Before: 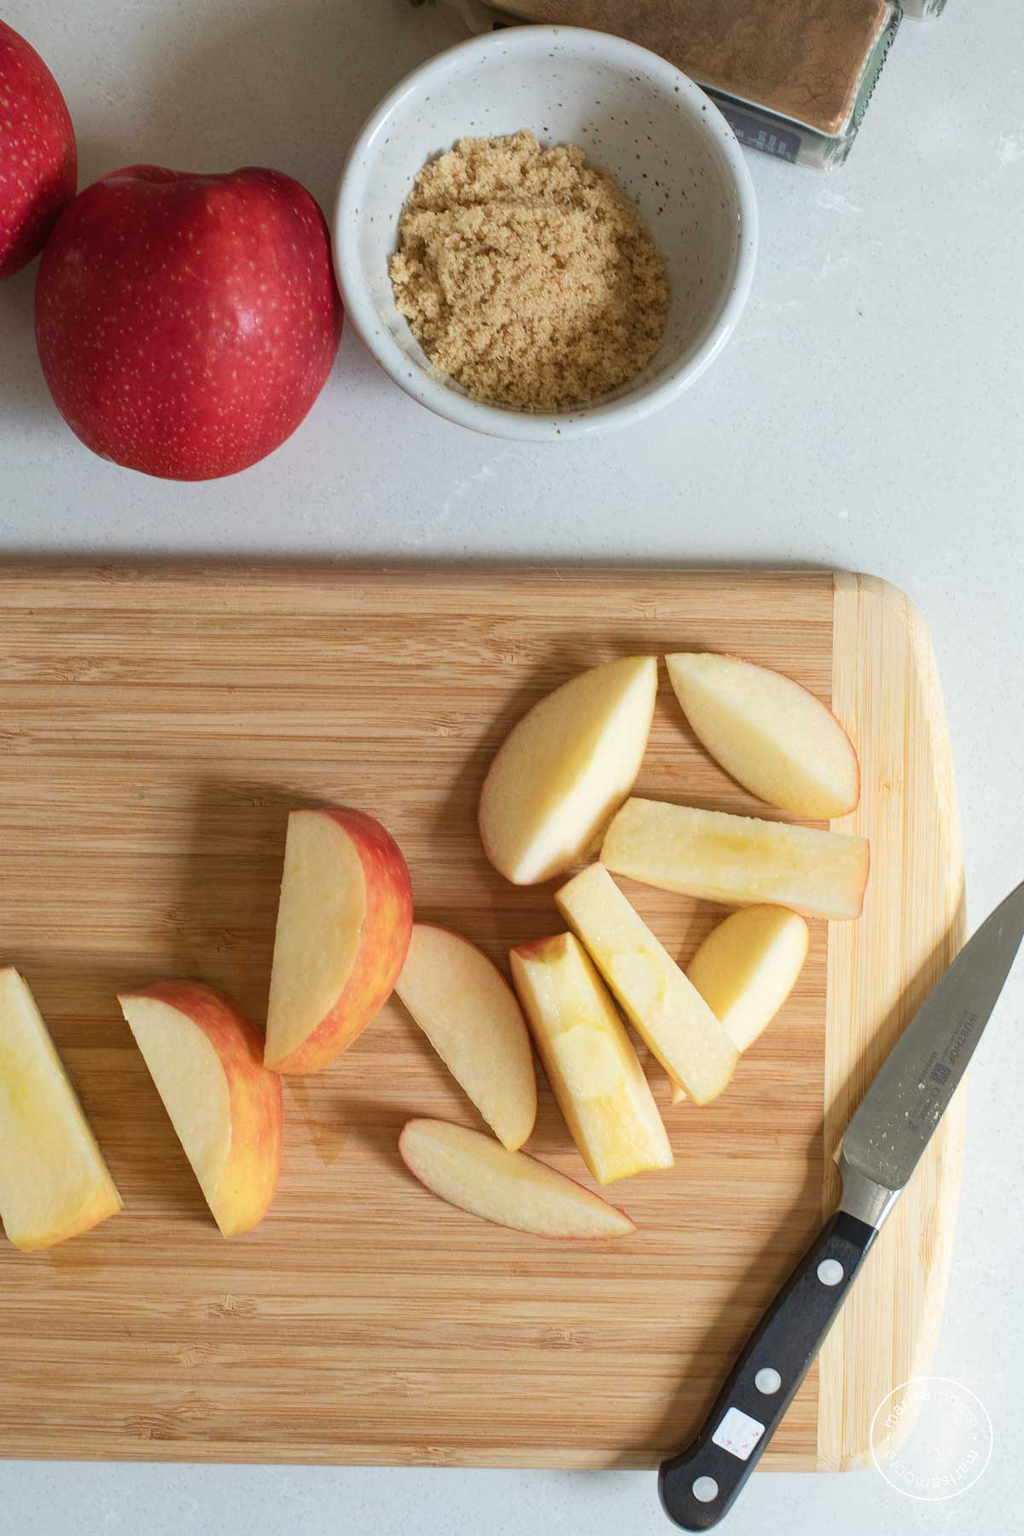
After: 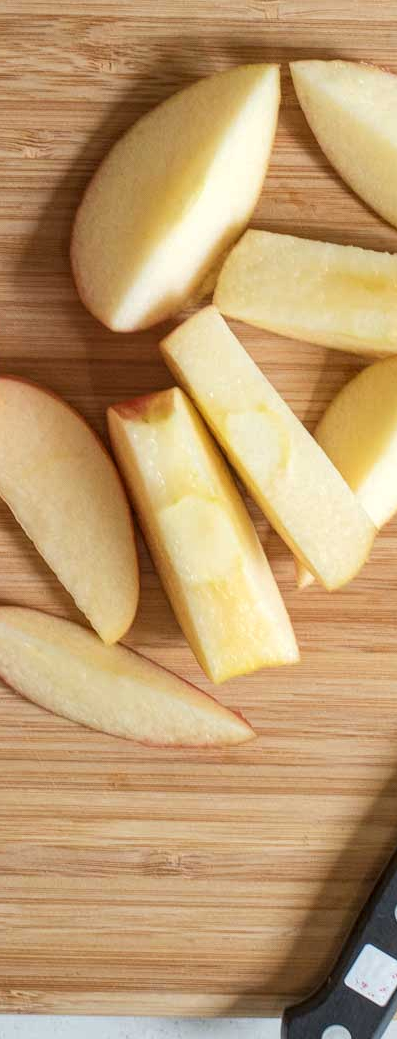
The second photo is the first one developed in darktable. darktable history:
local contrast: on, module defaults
crop: left 40.878%, top 39.176%, right 25.993%, bottom 3.081%
